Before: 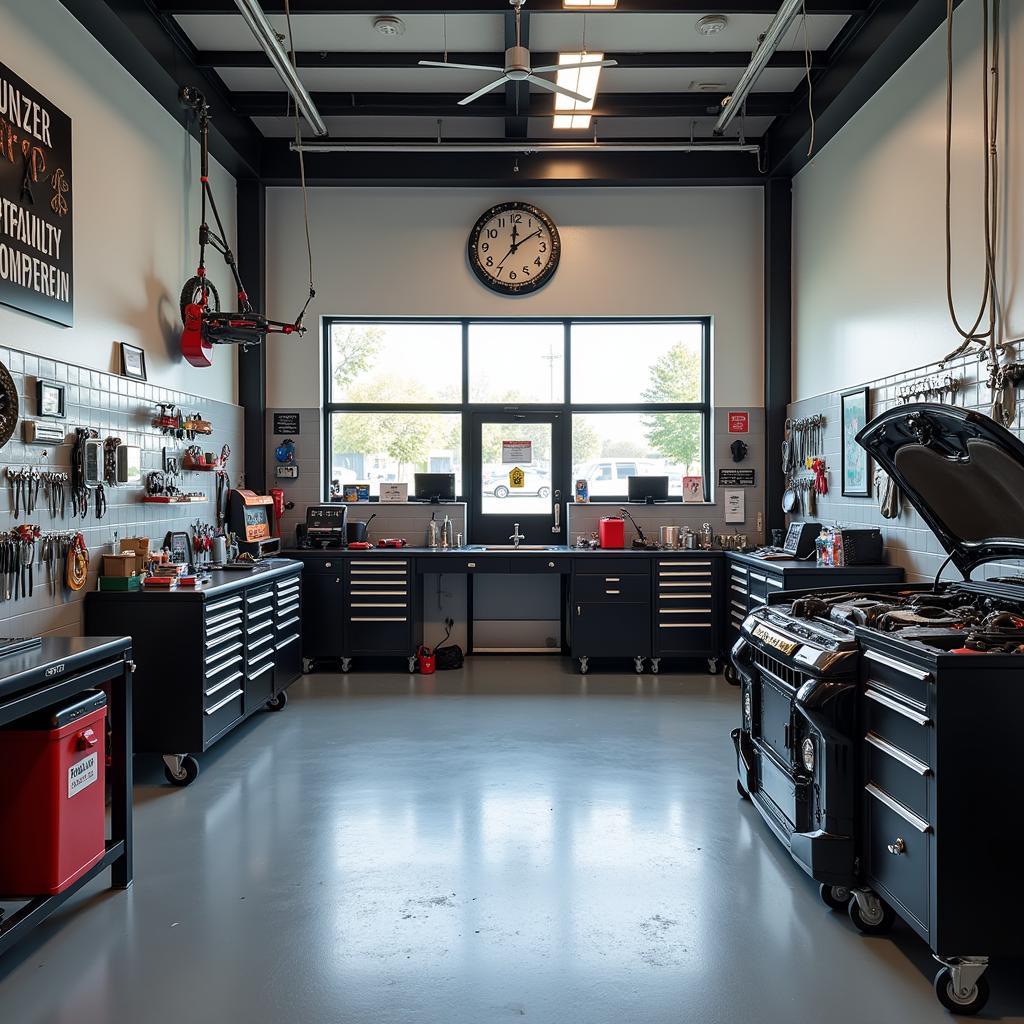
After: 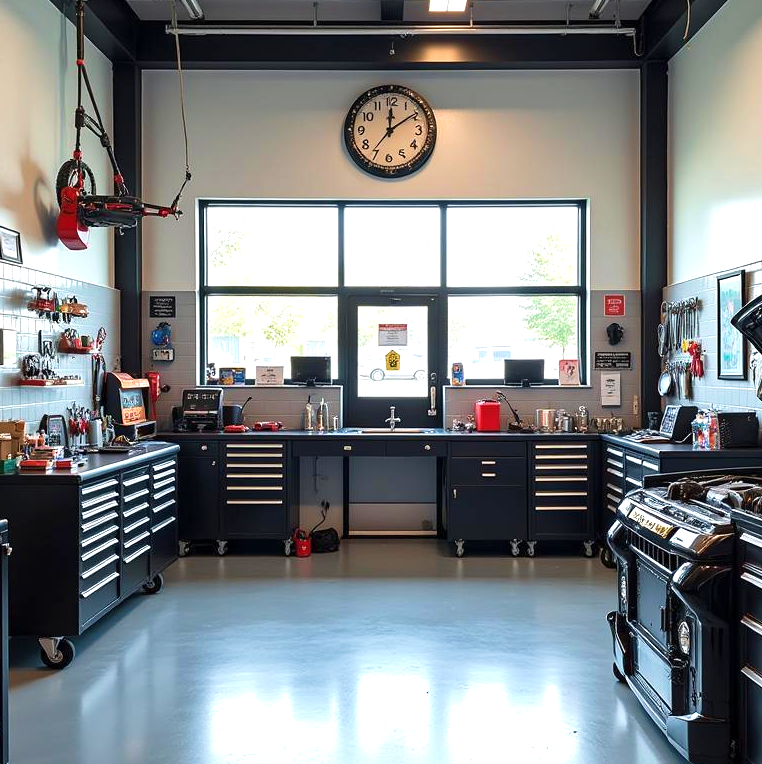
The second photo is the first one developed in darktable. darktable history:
exposure: exposure 0.602 EV, compensate highlight preservation false
crop and rotate: left 12.204%, top 11.487%, right 13.344%, bottom 13.808%
velvia: on, module defaults
